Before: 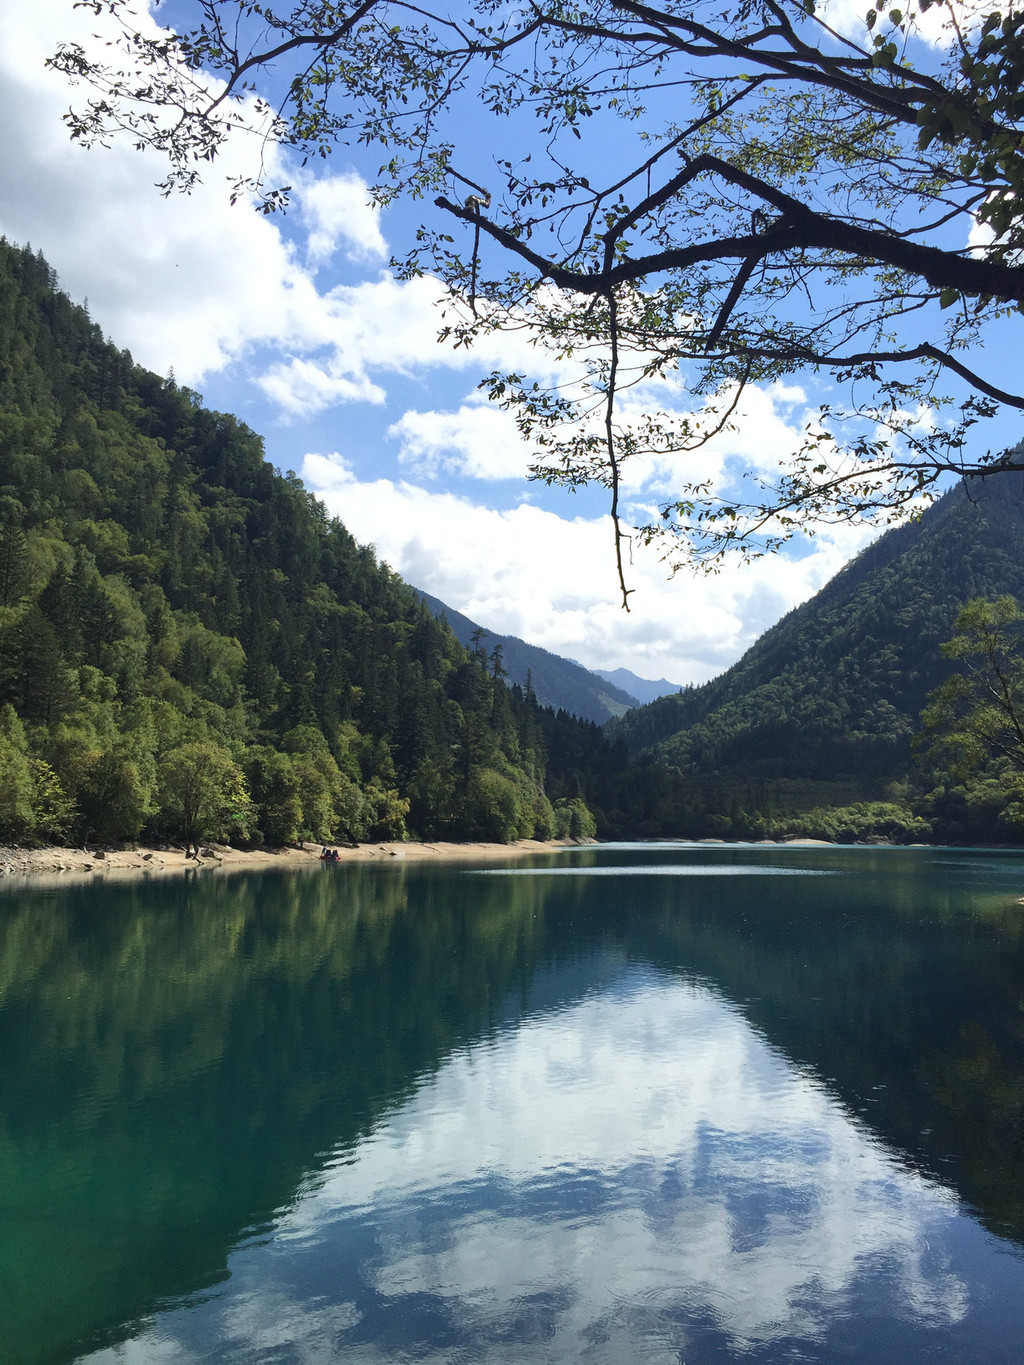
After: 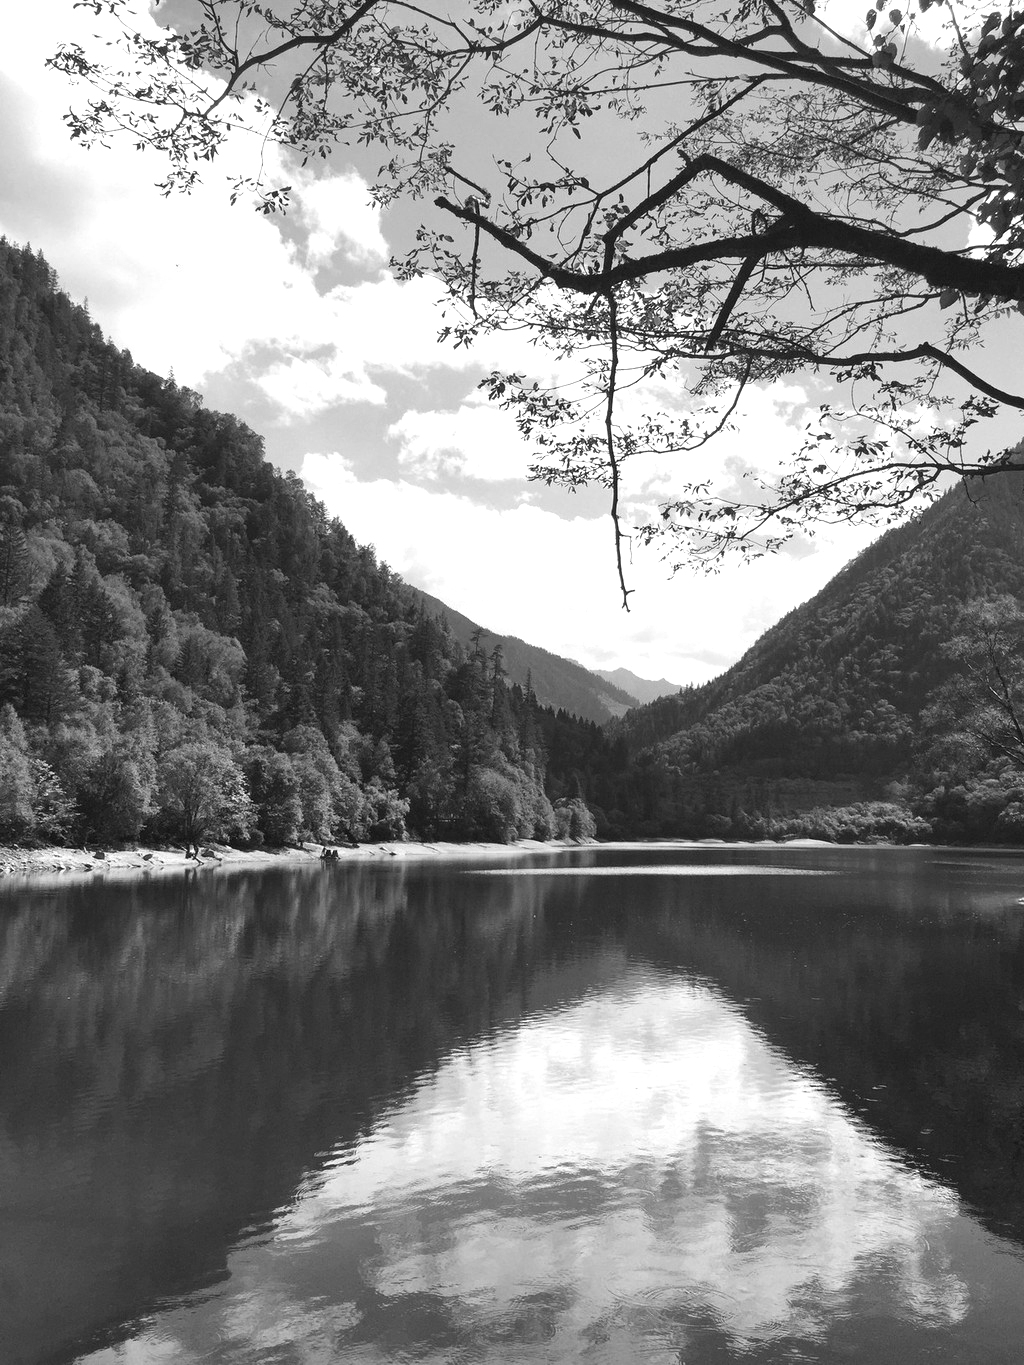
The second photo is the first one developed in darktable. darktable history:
exposure: exposure 0.426 EV, compensate highlight preservation false
monochrome: on, module defaults
